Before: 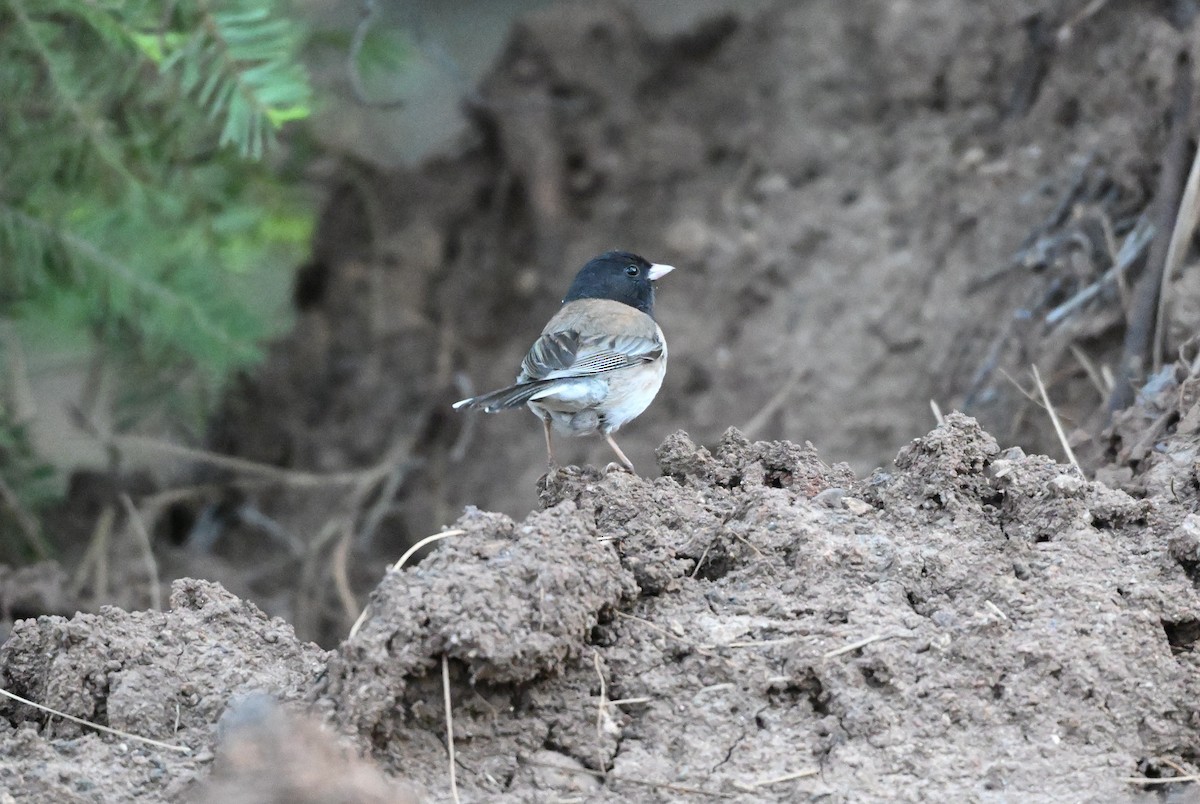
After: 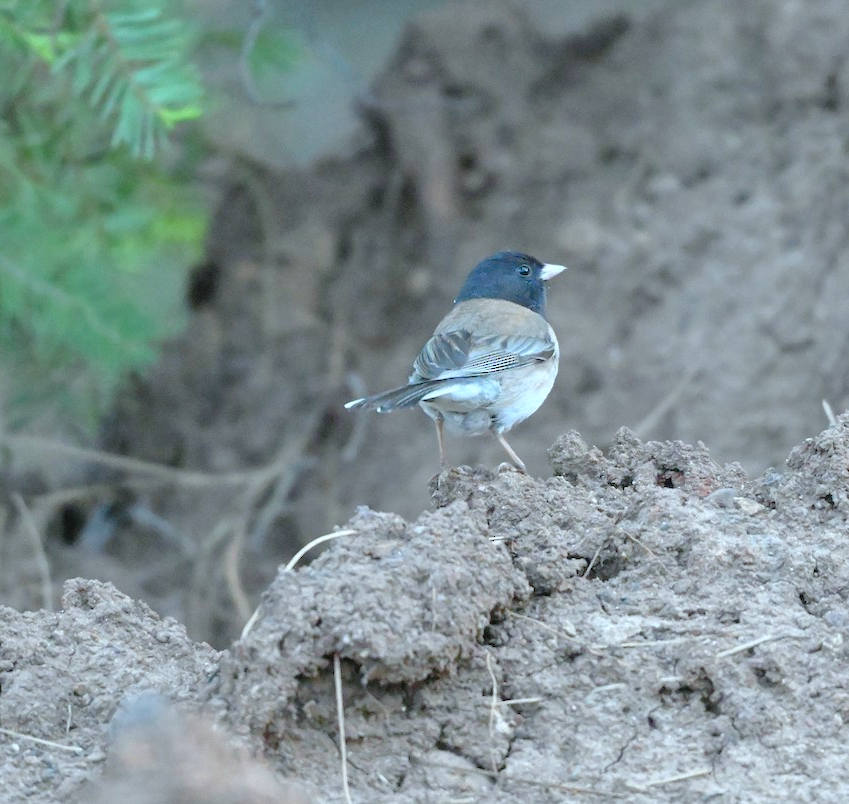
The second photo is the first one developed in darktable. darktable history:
tone curve: curves: ch0 [(0, 0) (0.004, 0.008) (0.077, 0.156) (0.169, 0.29) (0.774, 0.774) (1, 1)], color space Lab, linked channels, preserve colors none
crop and rotate: left 9.061%, right 20.142%
color calibration: illuminant Planckian (black body), adaptation linear Bradford (ICC v4), x 0.364, y 0.367, temperature 4417.56 K, saturation algorithm version 1 (2020)
